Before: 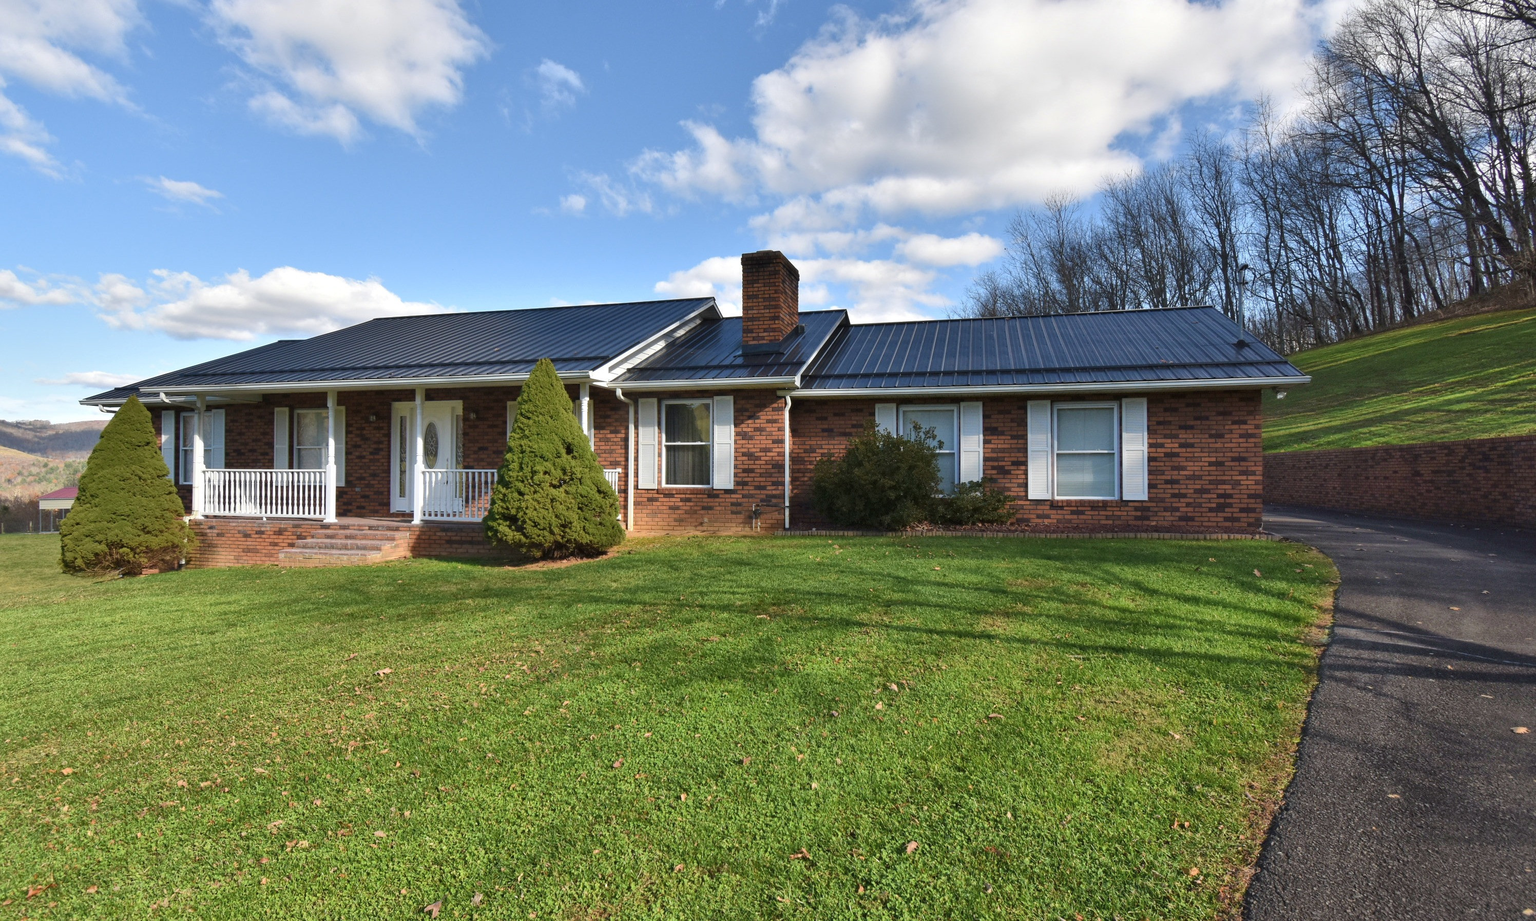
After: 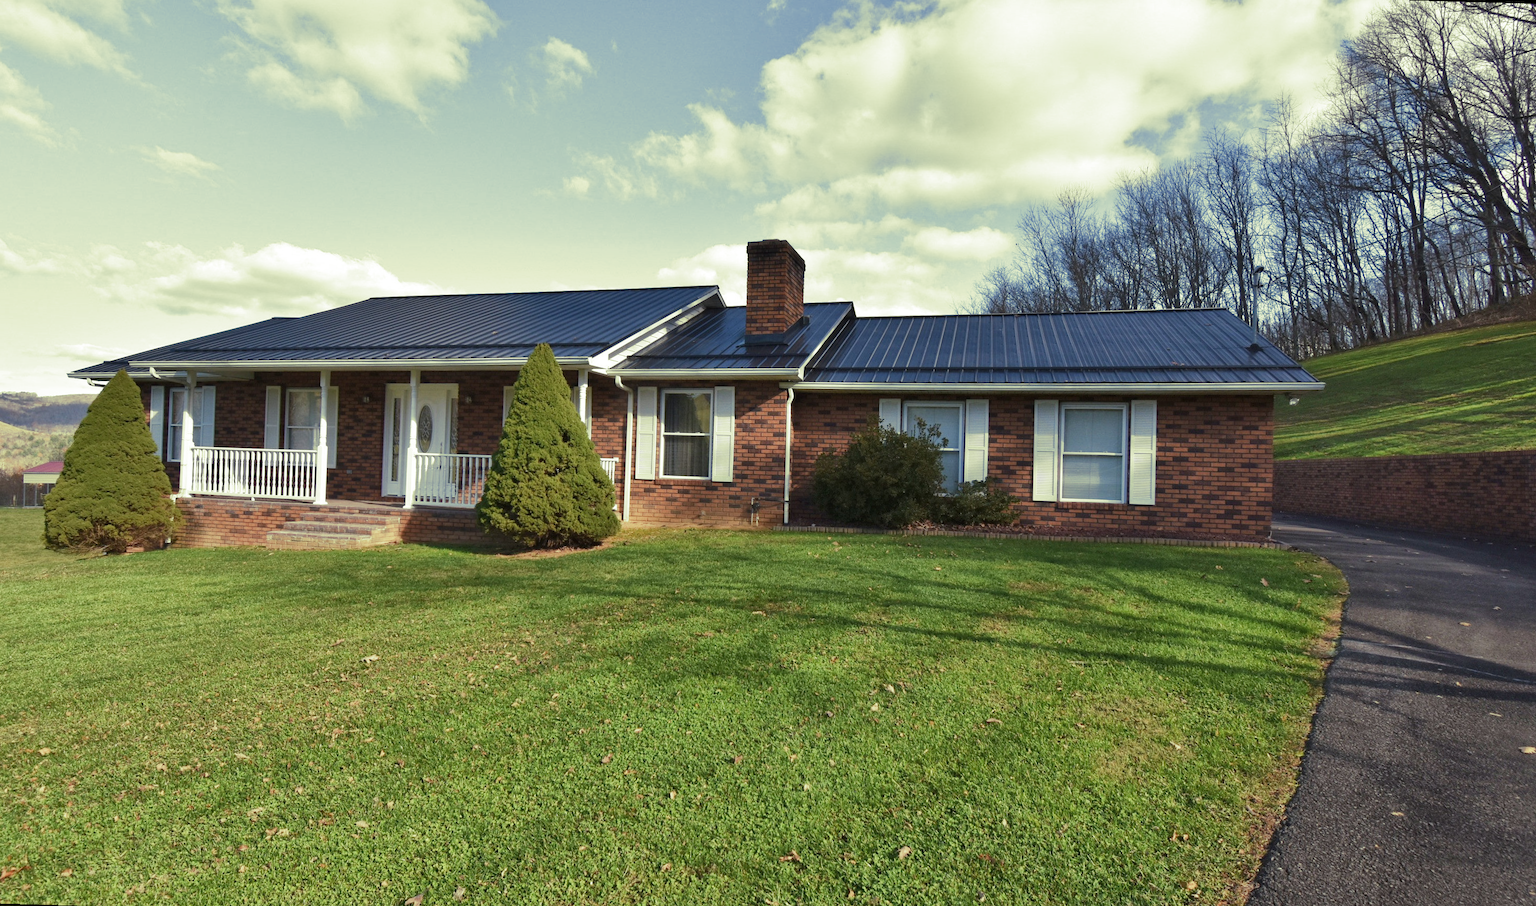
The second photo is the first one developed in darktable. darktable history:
split-toning: shadows › hue 290.82°, shadows › saturation 0.34, highlights › saturation 0.38, balance 0, compress 50%
rotate and perspective: rotation 1.57°, crop left 0.018, crop right 0.982, crop top 0.039, crop bottom 0.961
